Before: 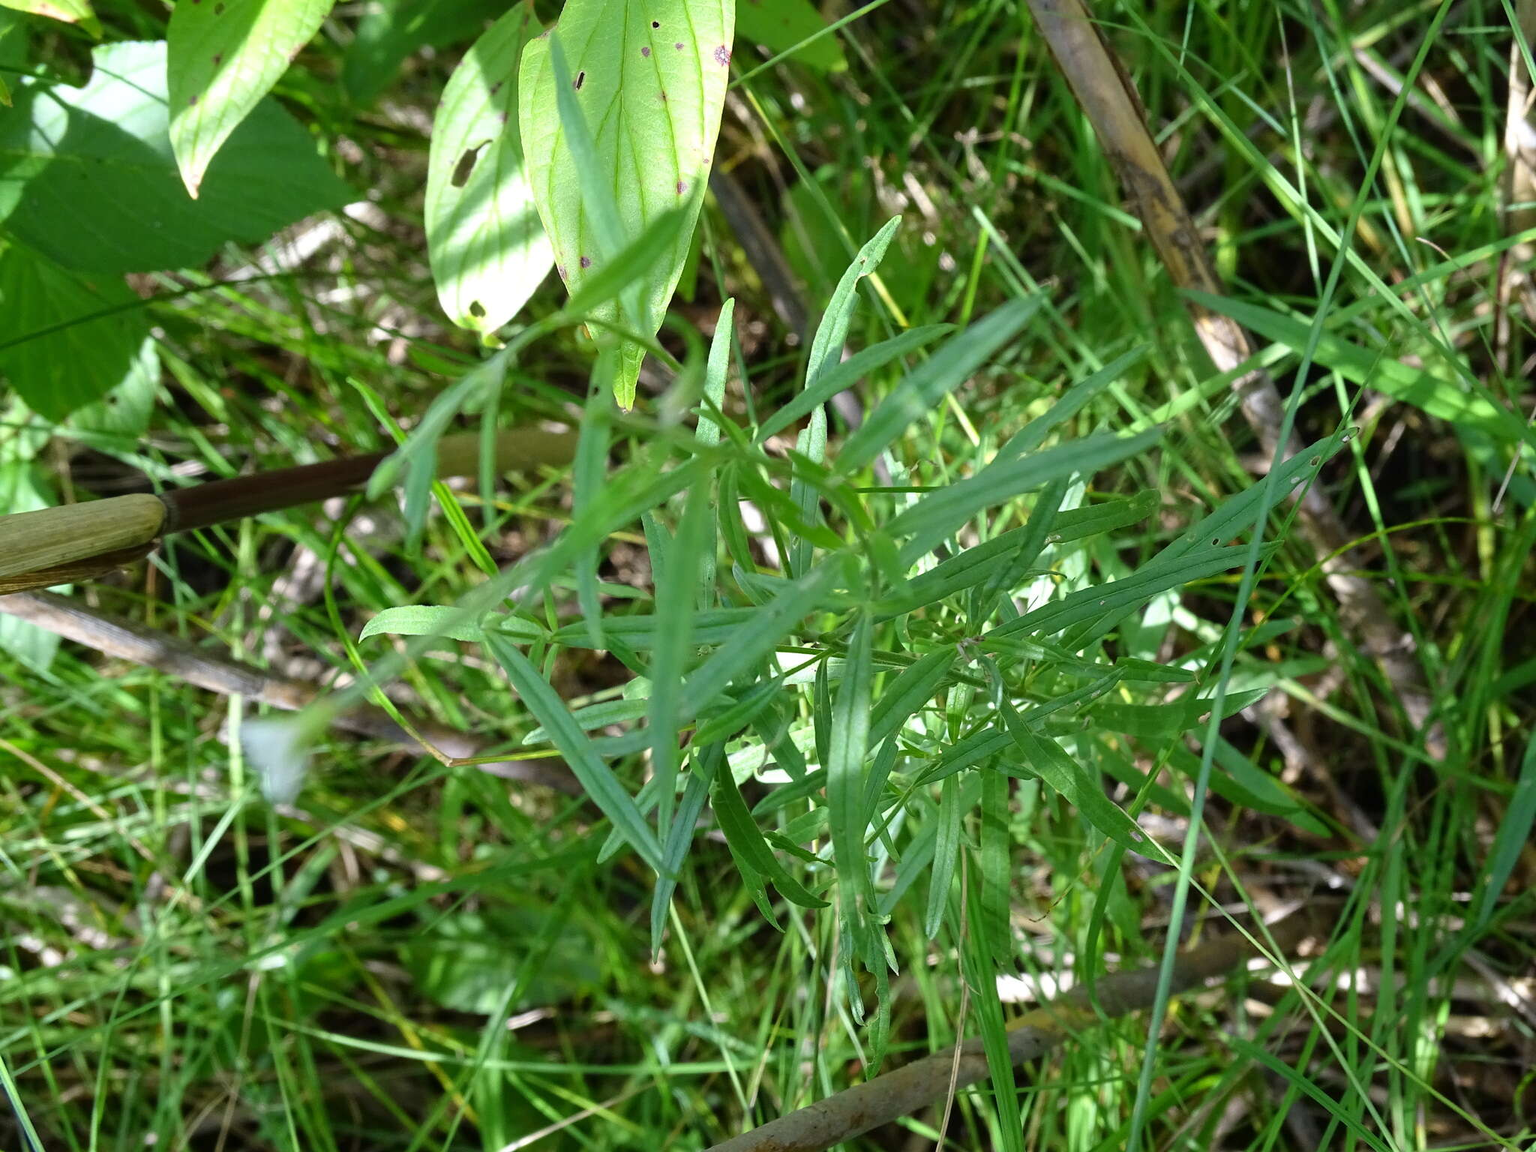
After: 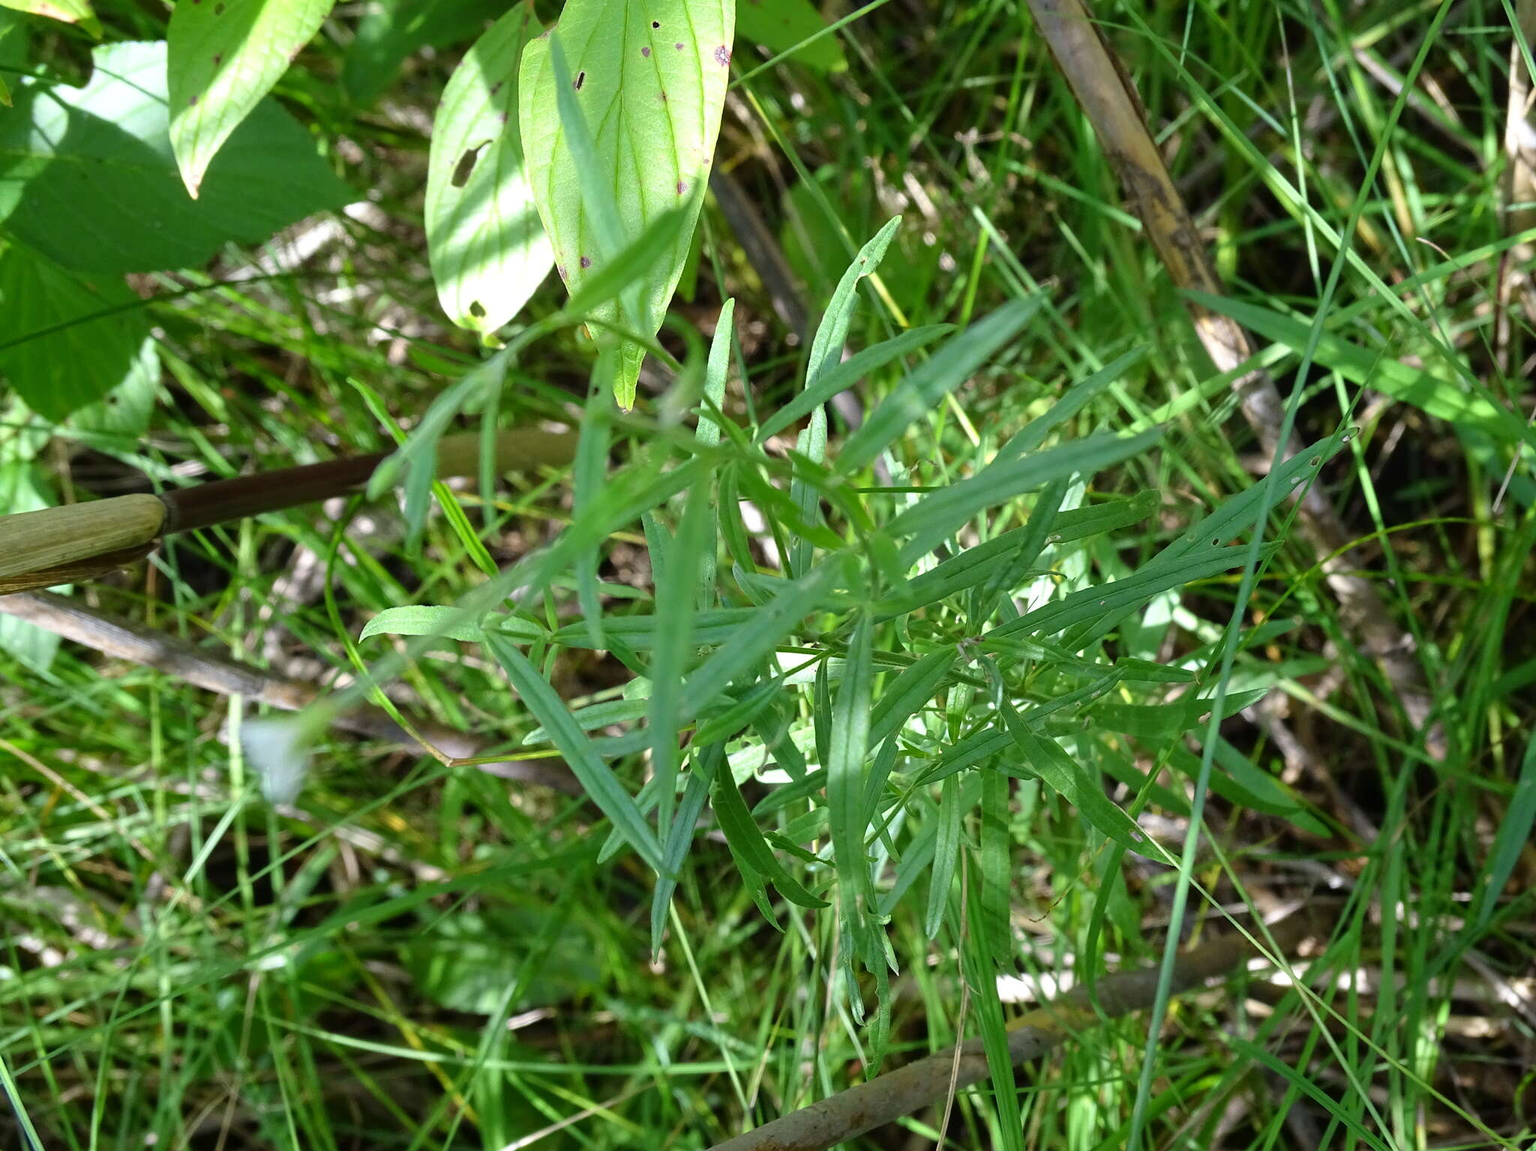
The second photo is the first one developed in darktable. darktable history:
crop and rotate: top 0.016%, bottom 0.016%
